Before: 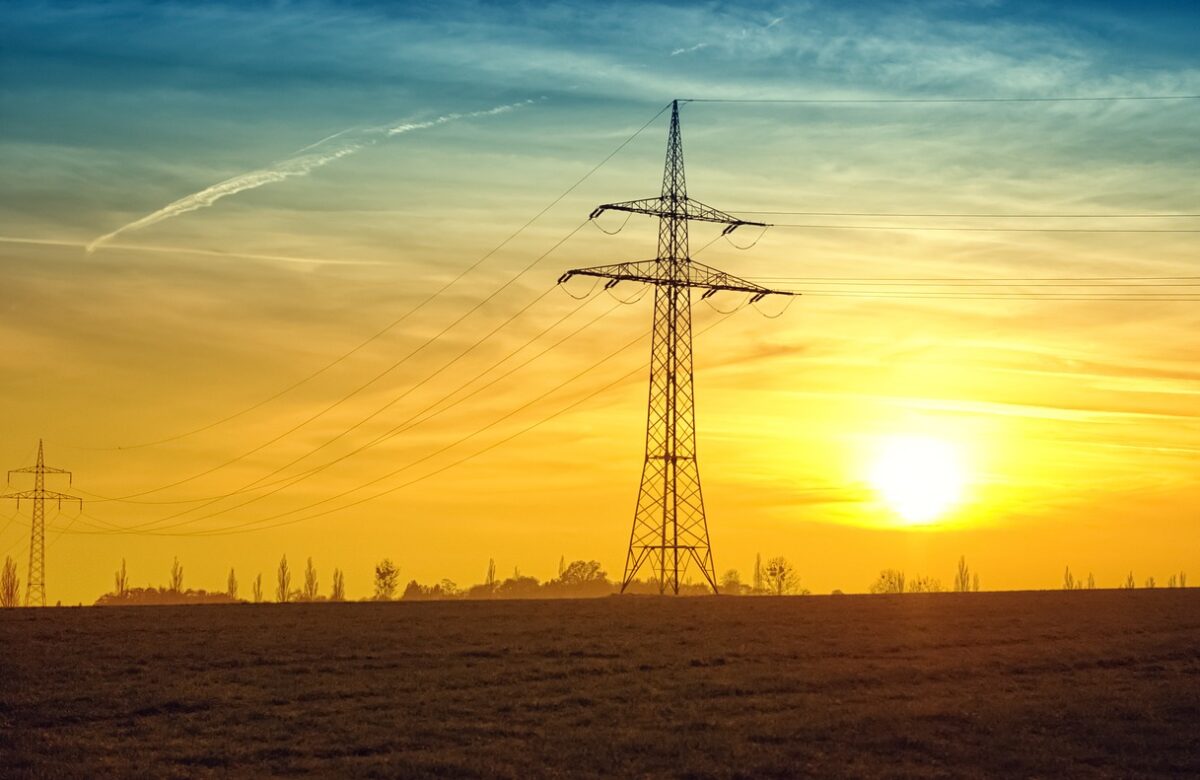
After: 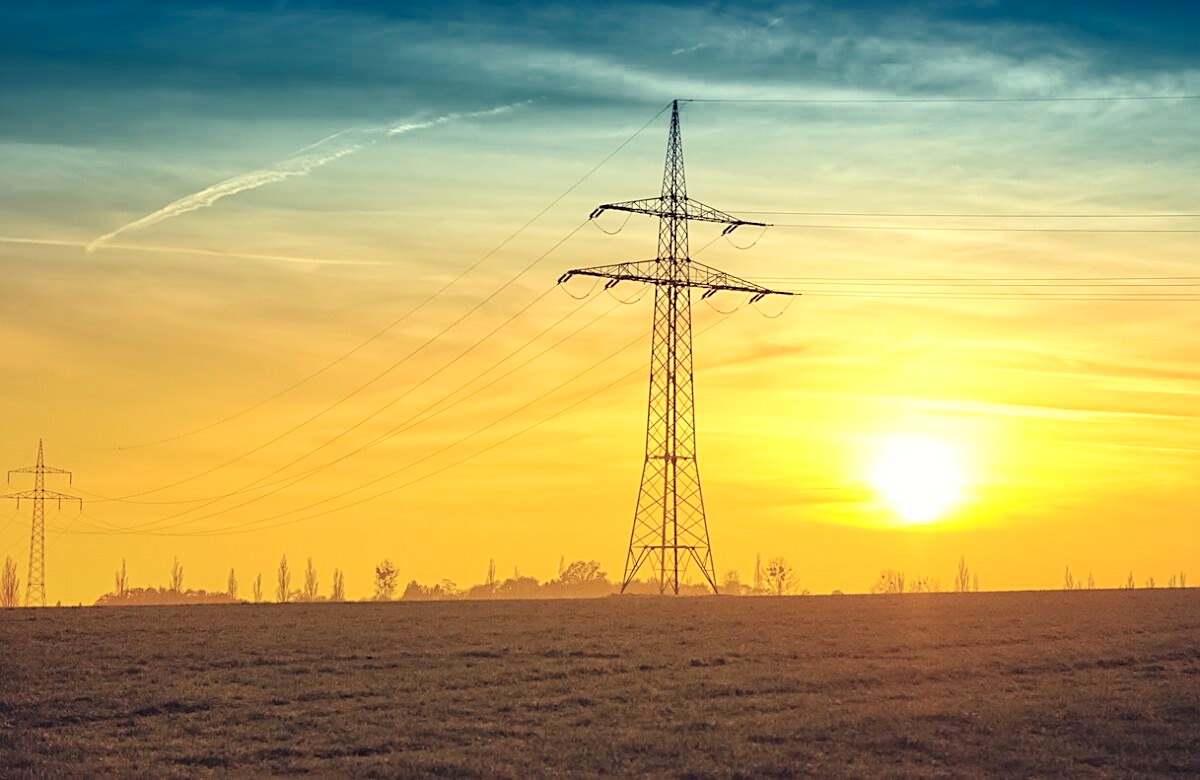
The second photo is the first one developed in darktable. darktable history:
sharpen: on, module defaults
white balance: red 1, blue 1
contrast brightness saturation: brightness 0.28
color zones: curves: ch0 [(0, 0.497) (0.143, 0.5) (0.286, 0.5) (0.429, 0.483) (0.571, 0.116) (0.714, -0.006) (0.857, 0.28) (1, 0.497)]
